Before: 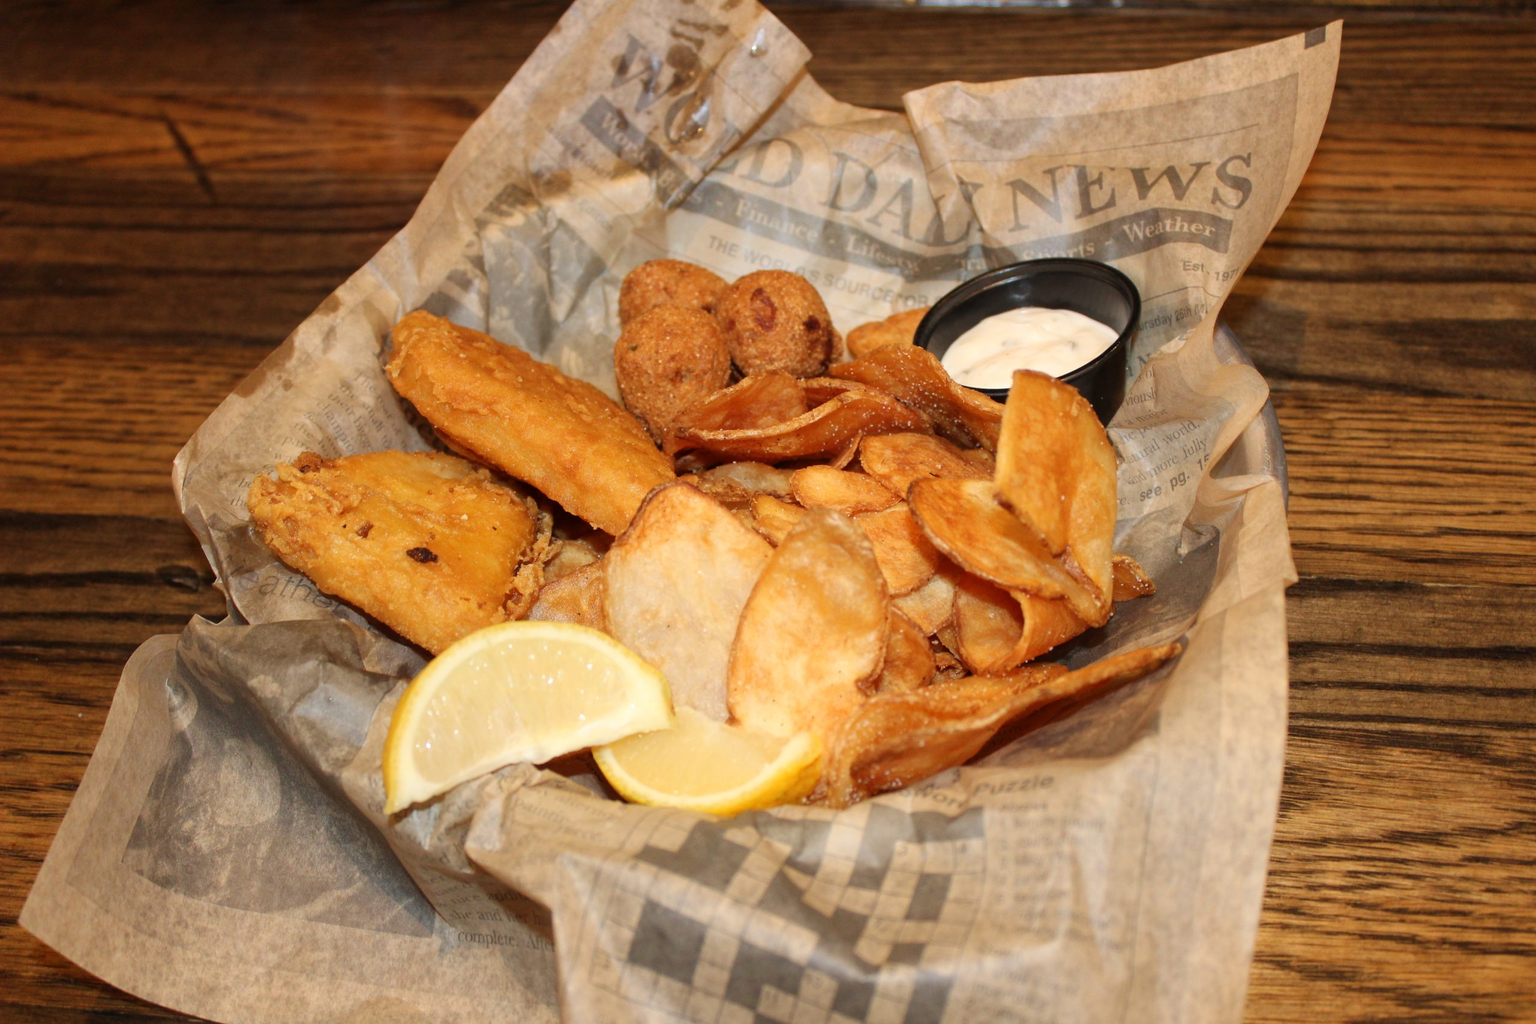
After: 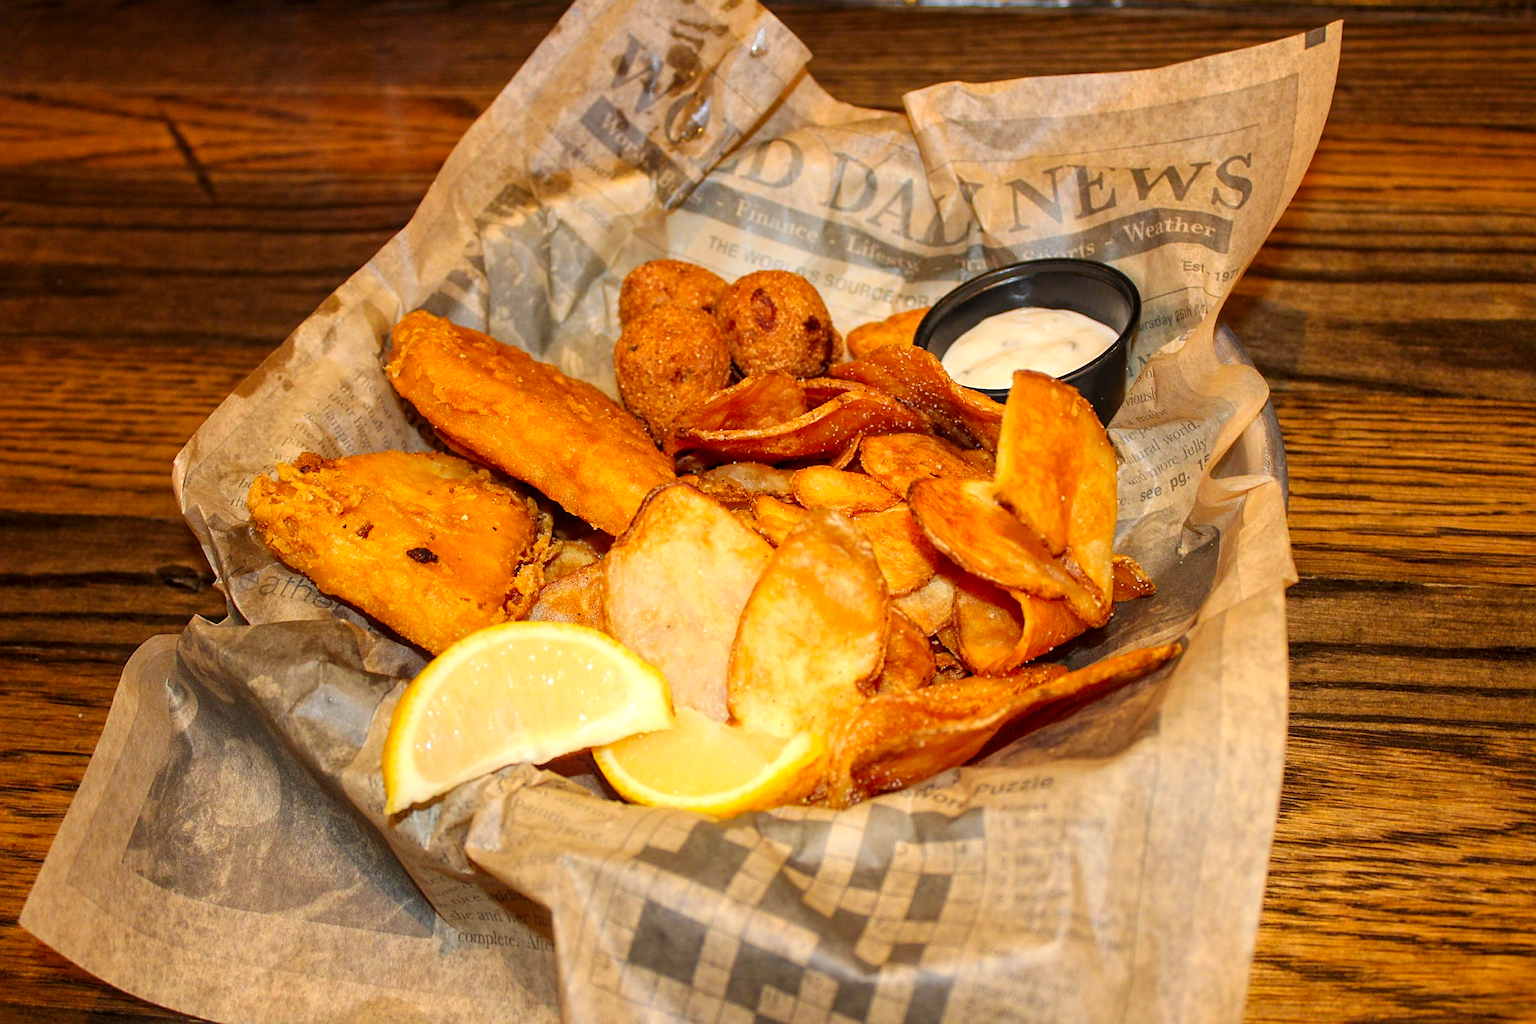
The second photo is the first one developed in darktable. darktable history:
sharpen: on, module defaults
color zones: curves: ch0 [(0.224, 0.526) (0.75, 0.5)]; ch1 [(0.055, 0.526) (0.224, 0.761) (0.377, 0.526) (0.75, 0.5)]
local contrast: on, module defaults
